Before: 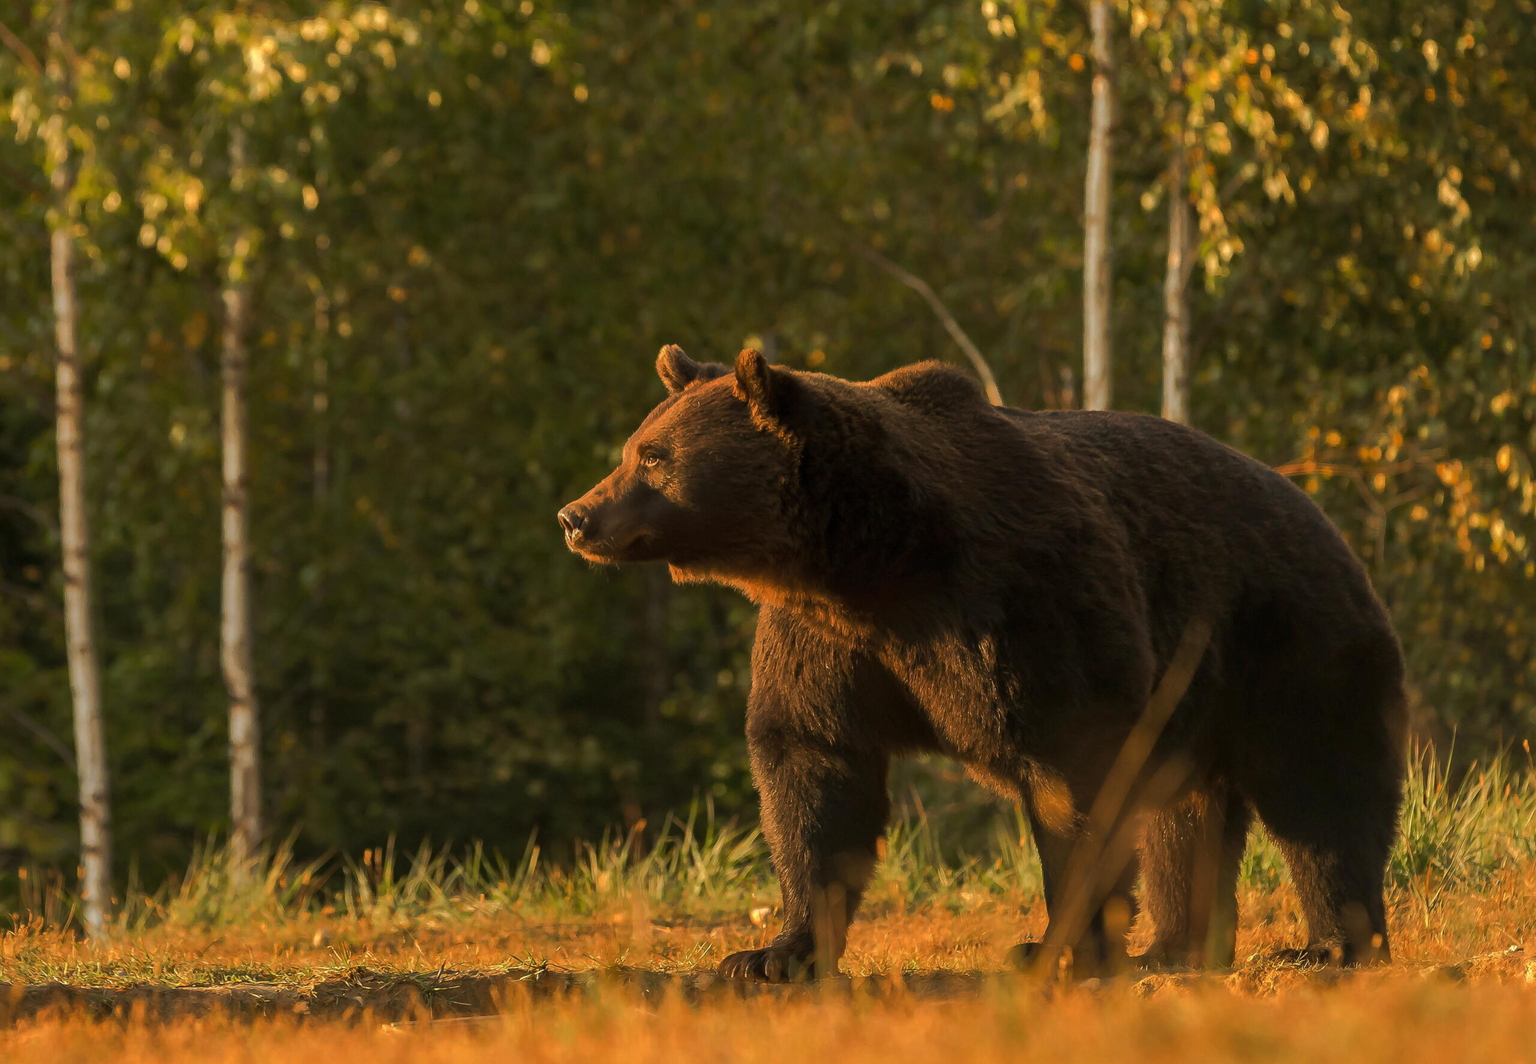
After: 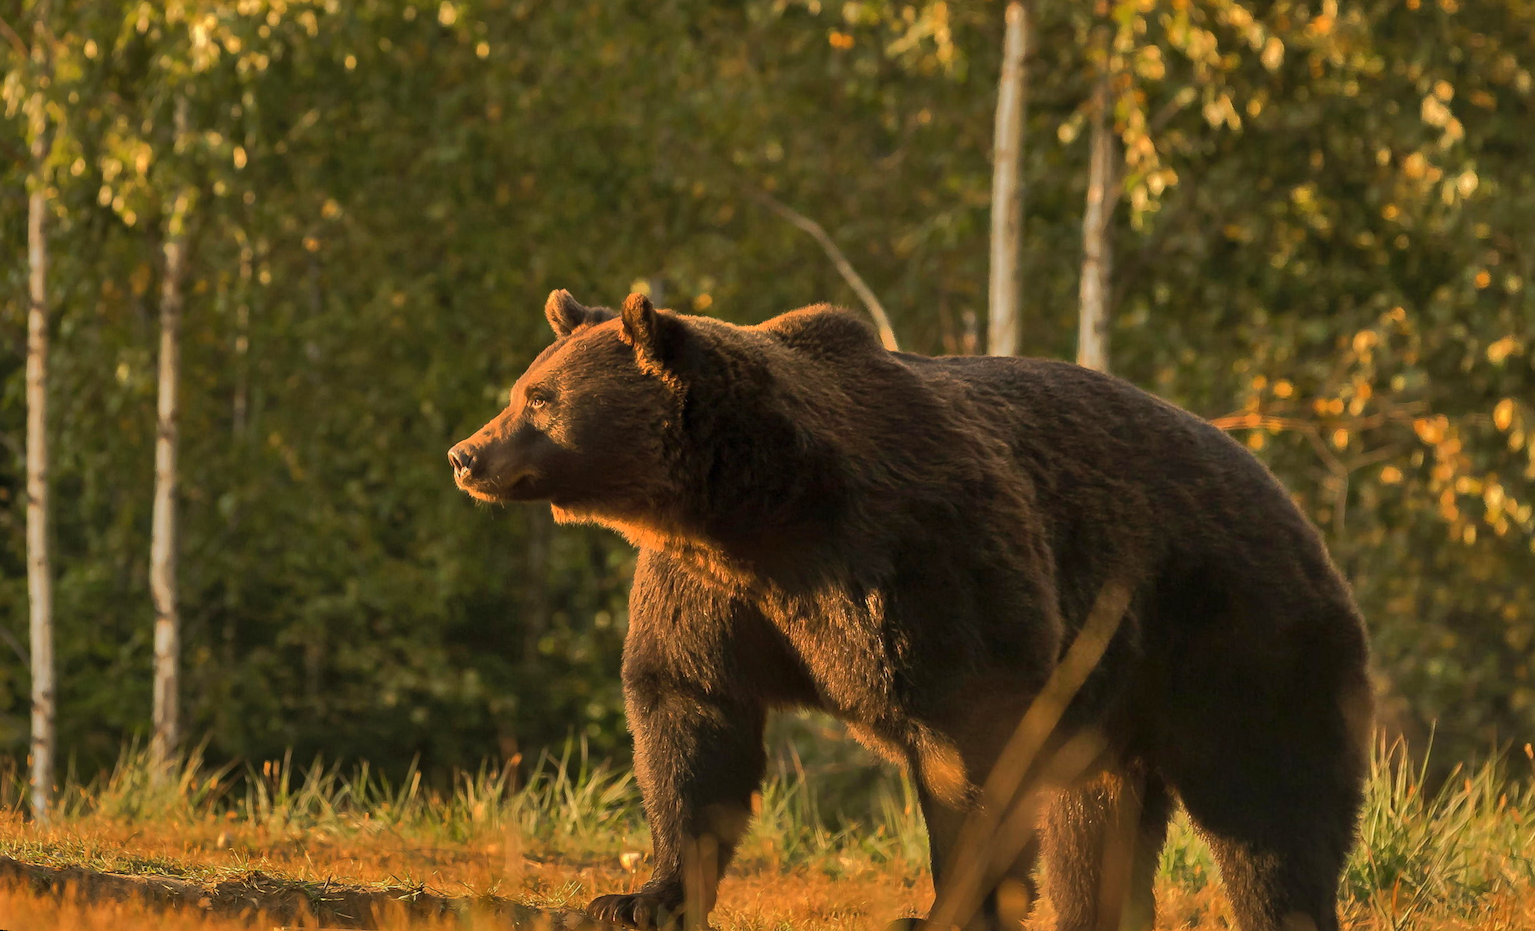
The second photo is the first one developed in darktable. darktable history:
rotate and perspective: rotation 1.69°, lens shift (vertical) -0.023, lens shift (horizontal) -0.291, crop left 0.025, crop right 0.988, crop top 0.092, crop bottom 0.842
shadows and highlights: soften with gaussian
